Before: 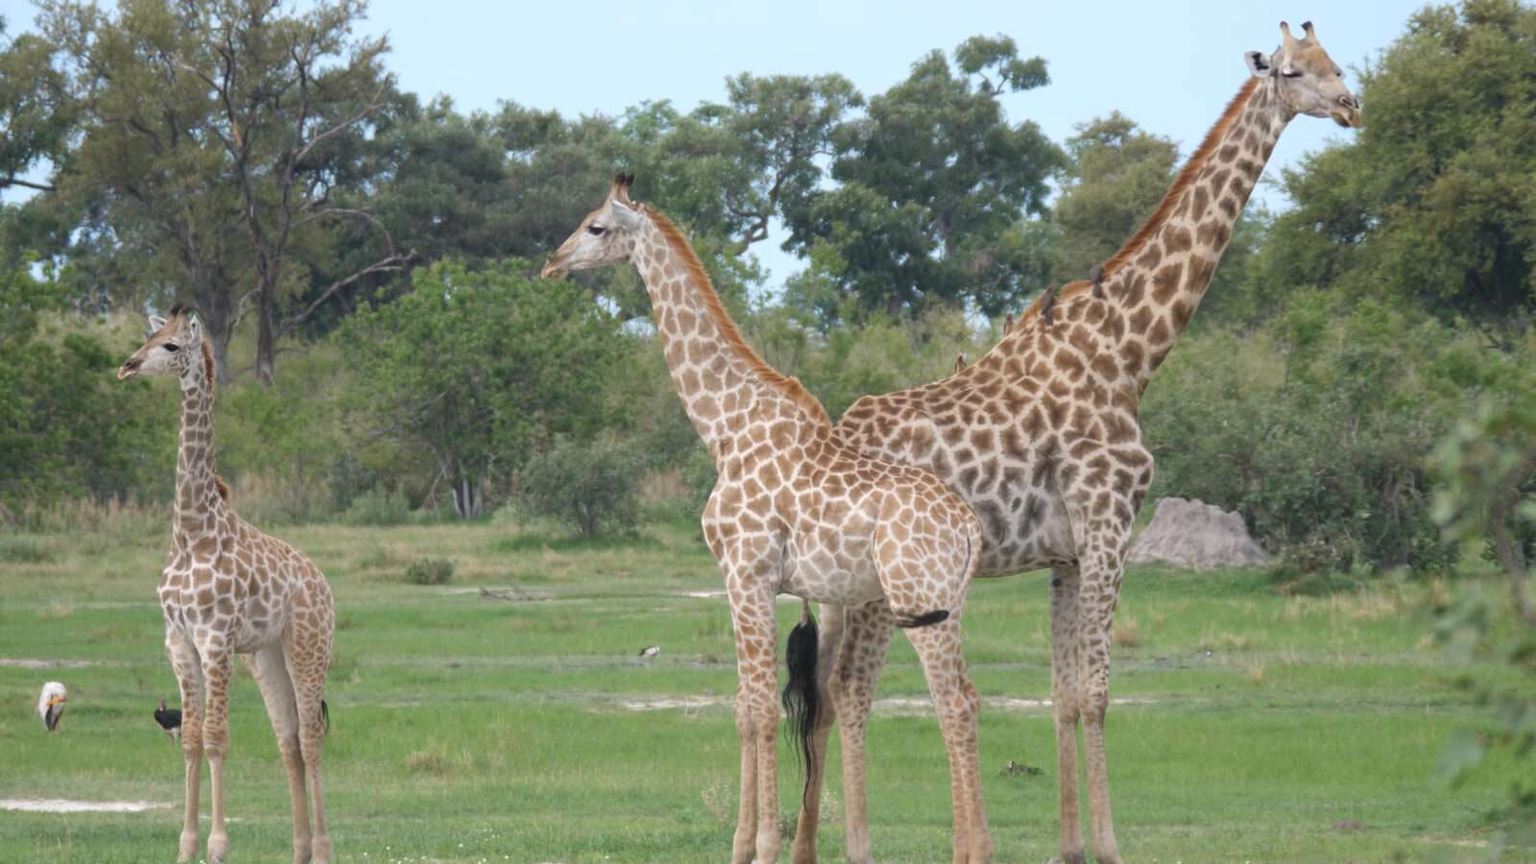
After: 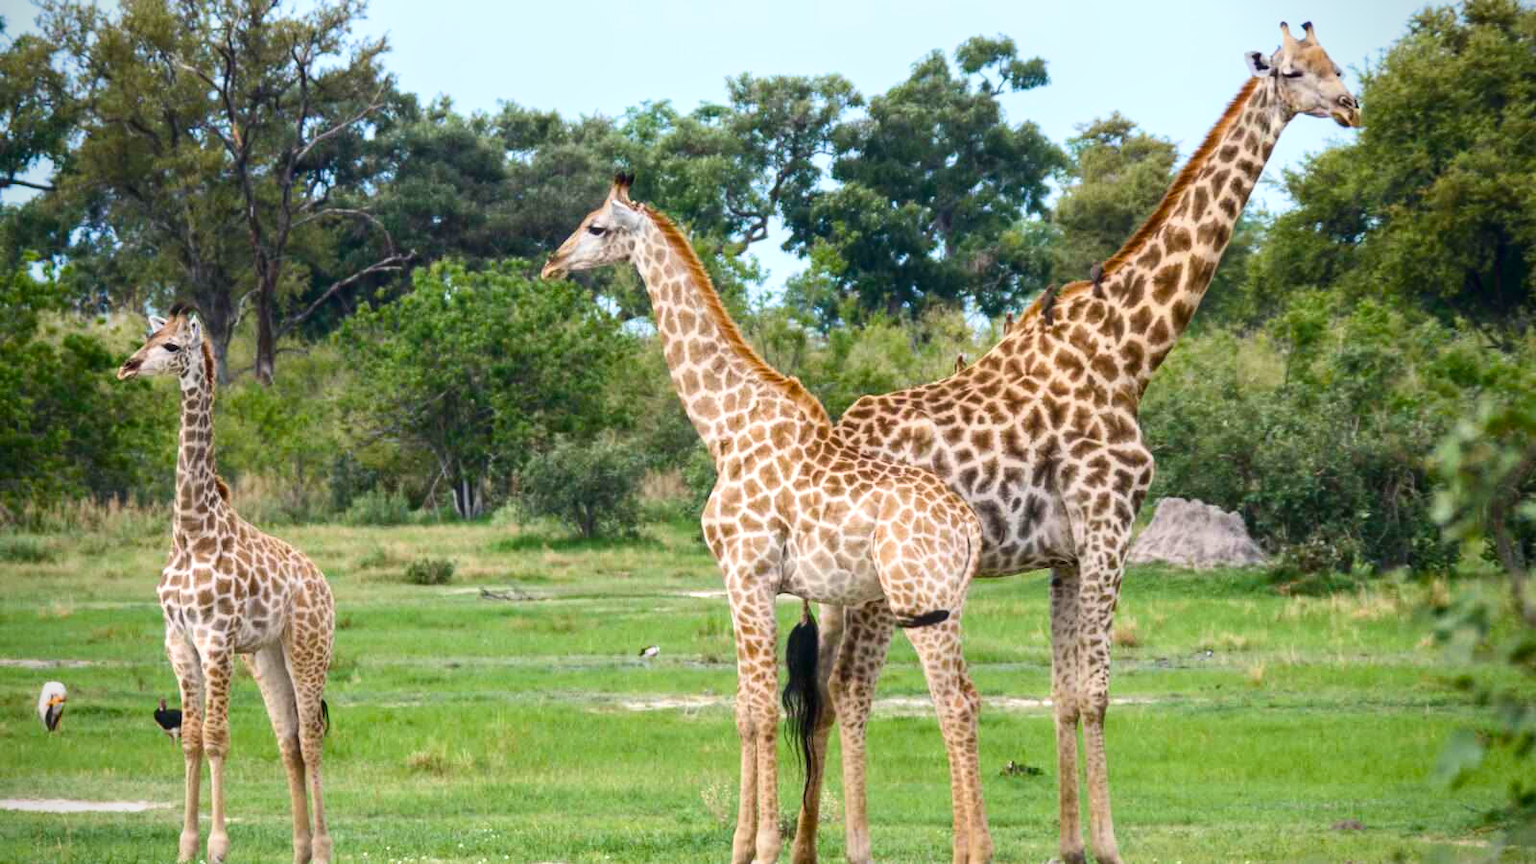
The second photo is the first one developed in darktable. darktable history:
contrast brightness saturation: contrast 0.288
vignetting: saturation 0.05
local contrast: on, module defaults
velvia: strength 51.36%, mid-tones bias 0.505
